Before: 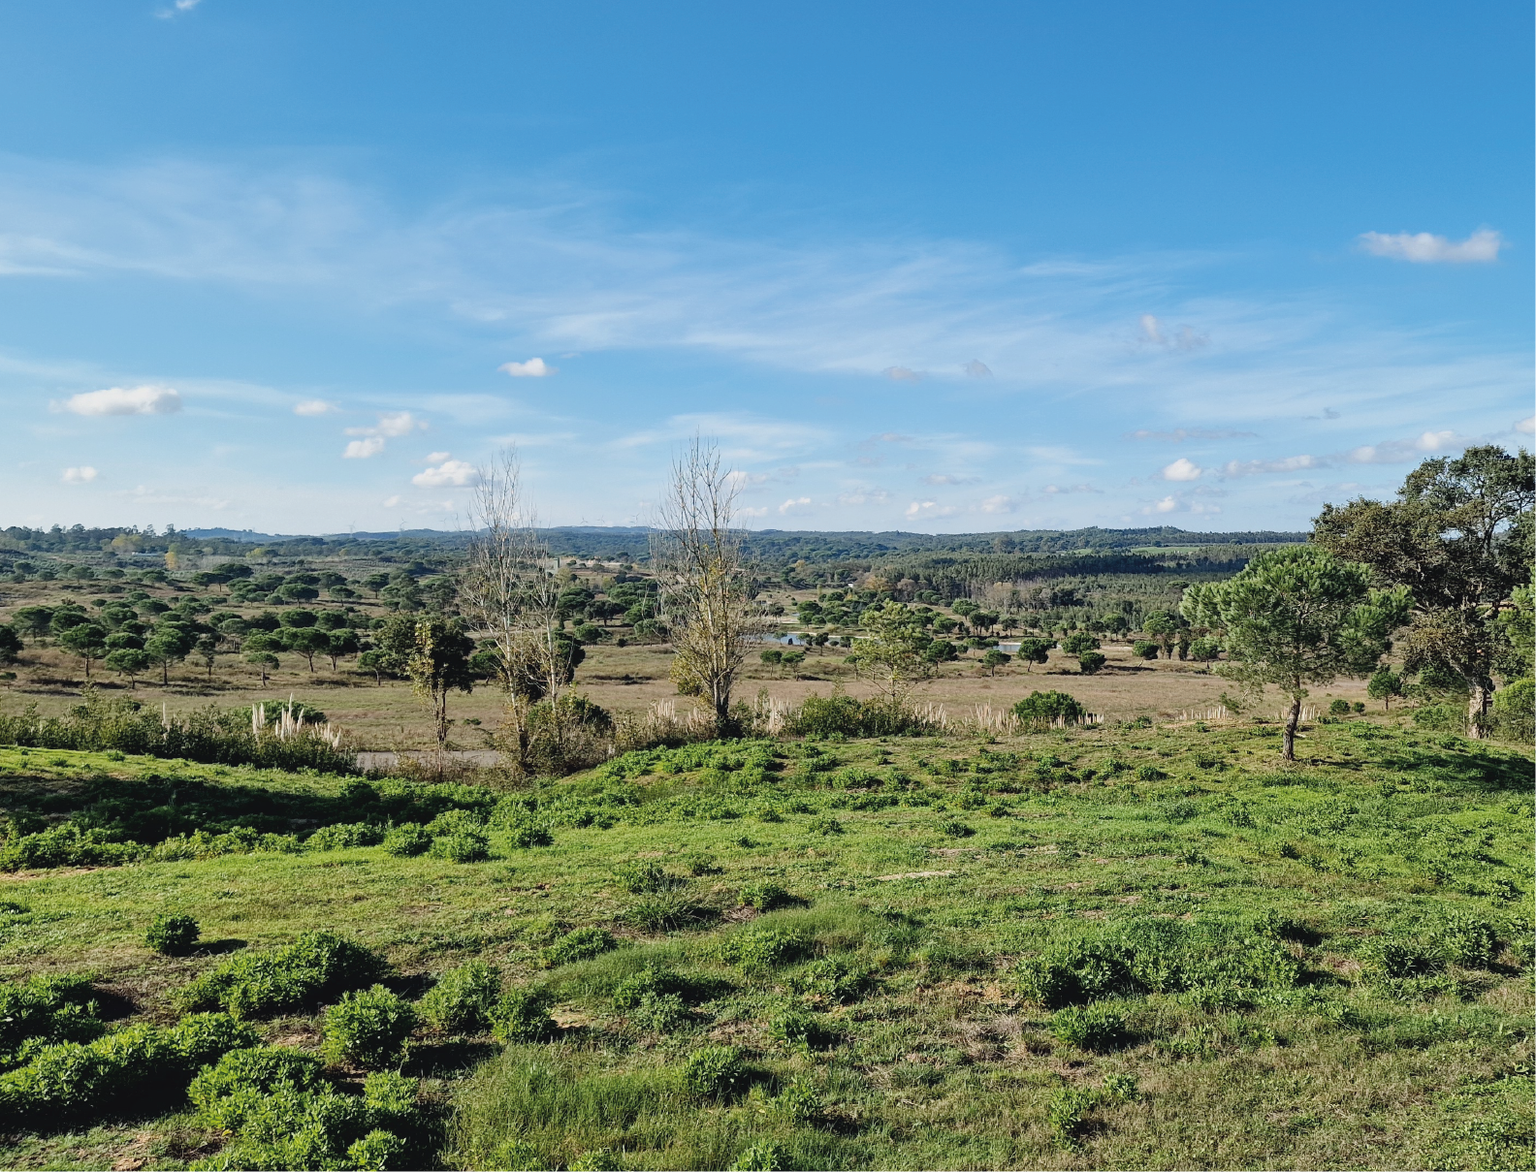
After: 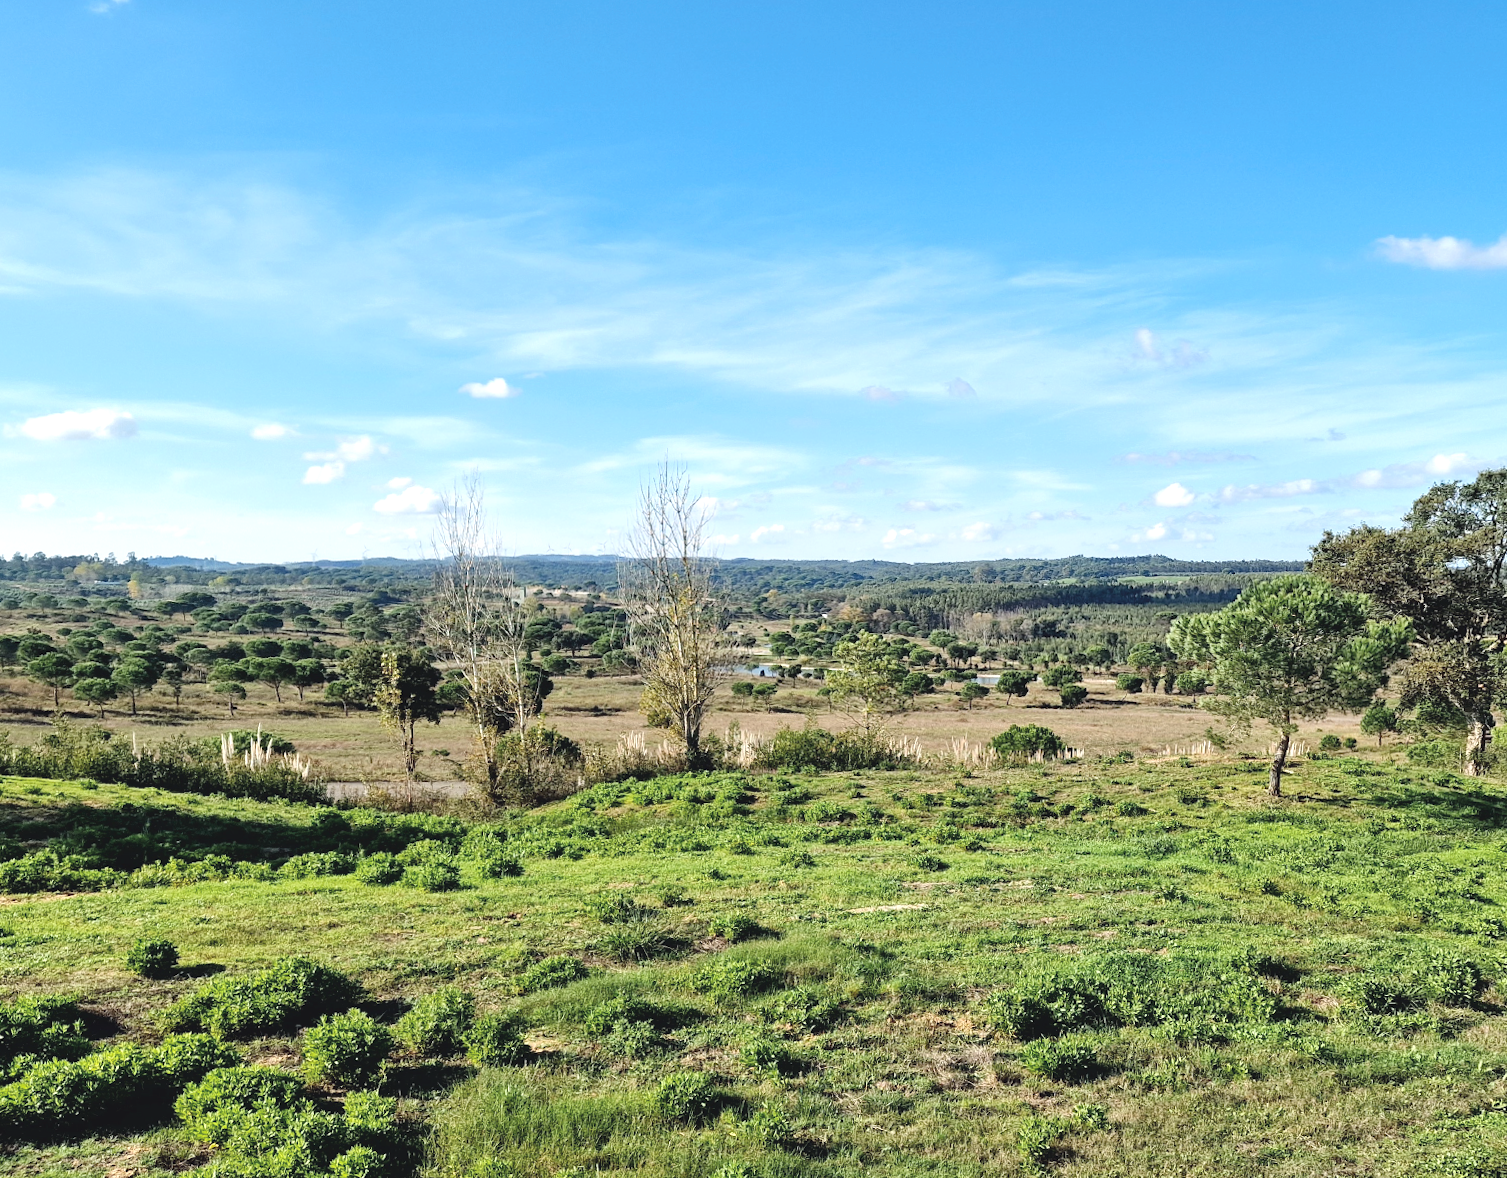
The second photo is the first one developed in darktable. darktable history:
rotate and perspective: rotation 0.074°, lens shift (vertical) 0.096, lens shift (horizontal) -0.041, crop left 0.043, crop right 0.952, crop top 0.024, crop bottom 0.979
exposure: black level correction 0, exposure 0.6 EV, compensate highlight preservation false
